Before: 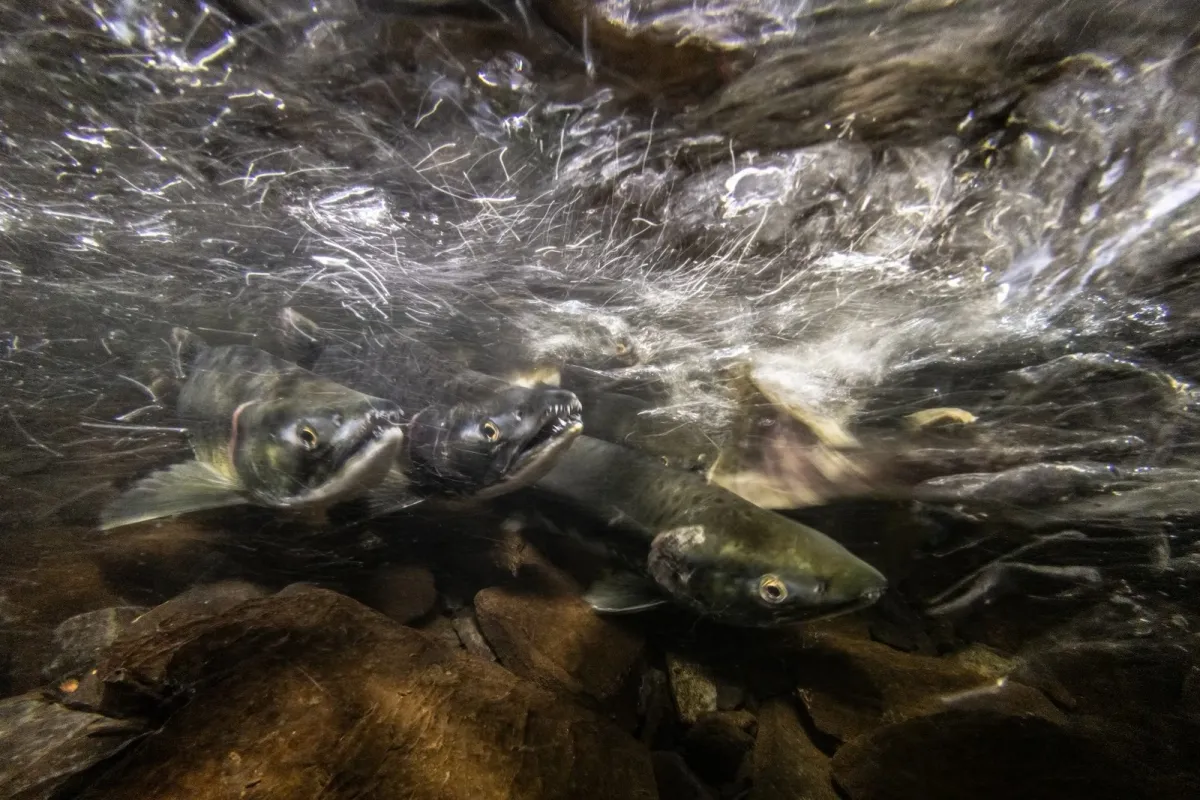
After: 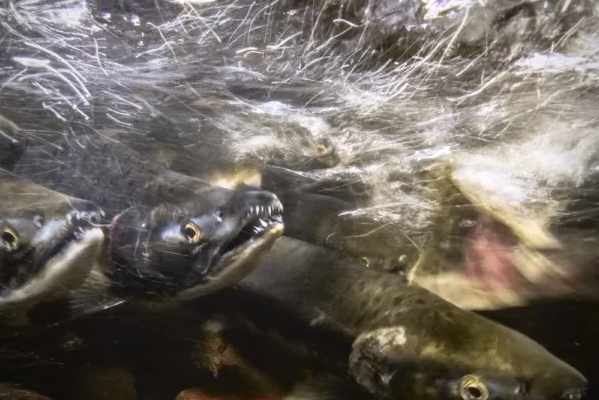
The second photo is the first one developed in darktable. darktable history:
white balance: red 1.009, blue 1.027
crop: left 25%, top 25%, right 25%, bottom 25%
vignetting: unbound false
tone curve: curves: ch0 [(0, 0.036) (0.119, 0.115) (0.466, 0.498) (0.715, 0.767) (0.817, 0.865) (1, 0.998)]; ch1 [(0, 0) (0.377, 0.424) (0.442, 0.491) (0.487, 0.502) (0.514, 0.512) (0.536, 0.577) (0.66, 0.724) (1, 1)]; ch2 [(0, 0) (0.38, 0.405) (0.463, 0.443) (0.492, 0.486) (0.526, 0.541) (0.578, 0.598) (1, 1)], color space Lab, independent channels, preserve colors none
